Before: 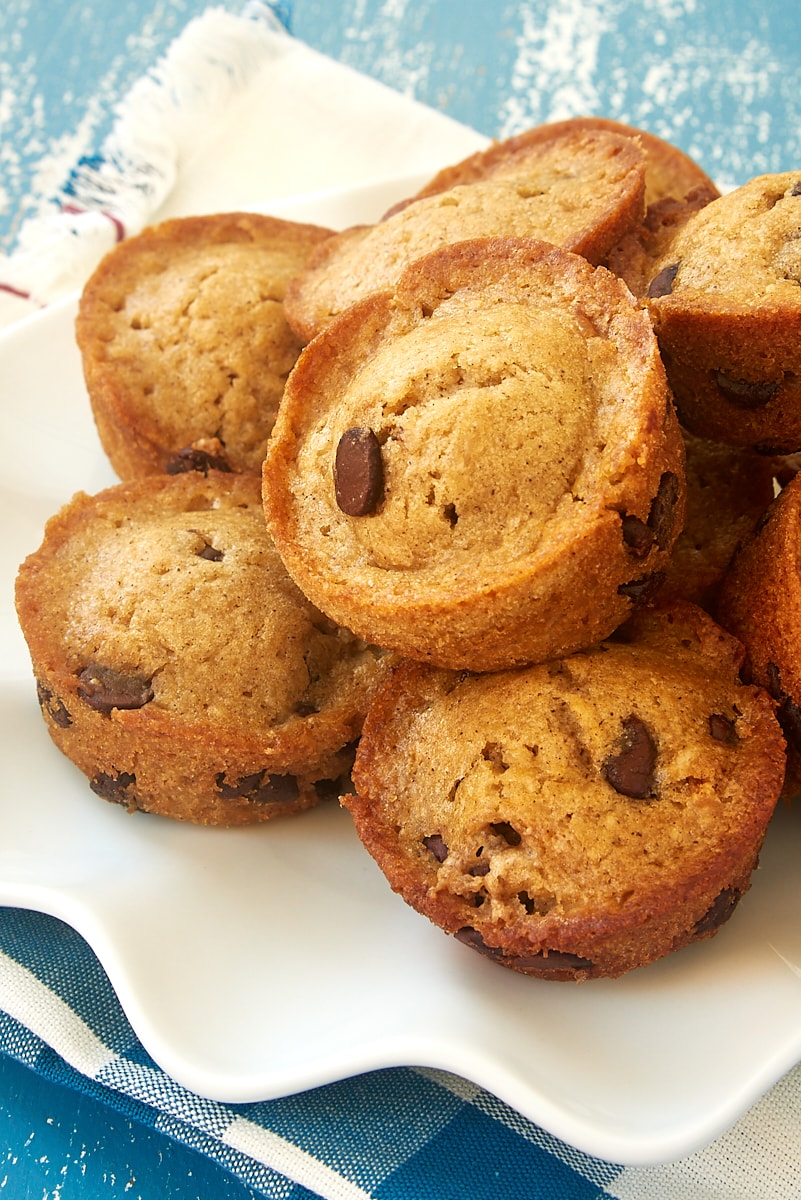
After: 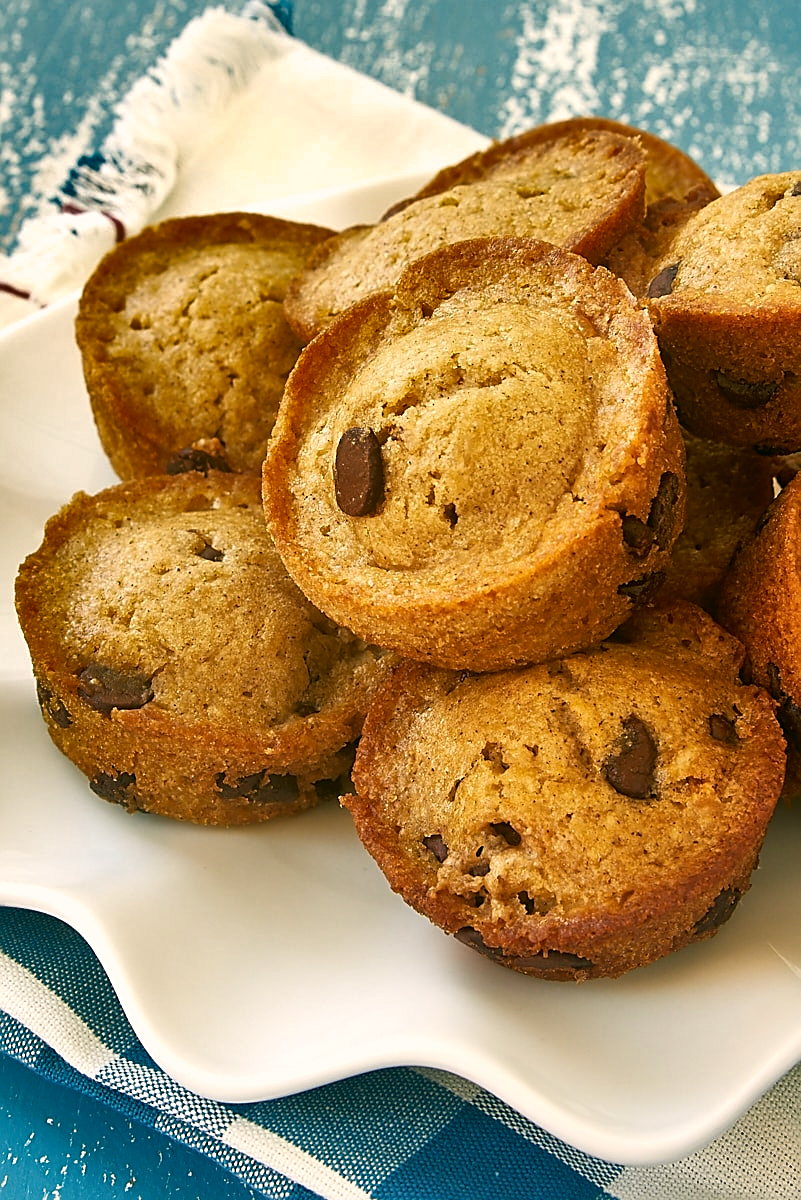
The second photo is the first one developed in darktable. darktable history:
sharpen: on, module defaults
shadows and highlights: radius 106.55, shadows 45.33, highlights -67.81, highlights color adjustment 55.4%, low approximation 0.01, soften with gaussian
color correction: highlights a* 4.1, highlights b* 4.96, shadows a* -8.22, shadows b* 4.9
